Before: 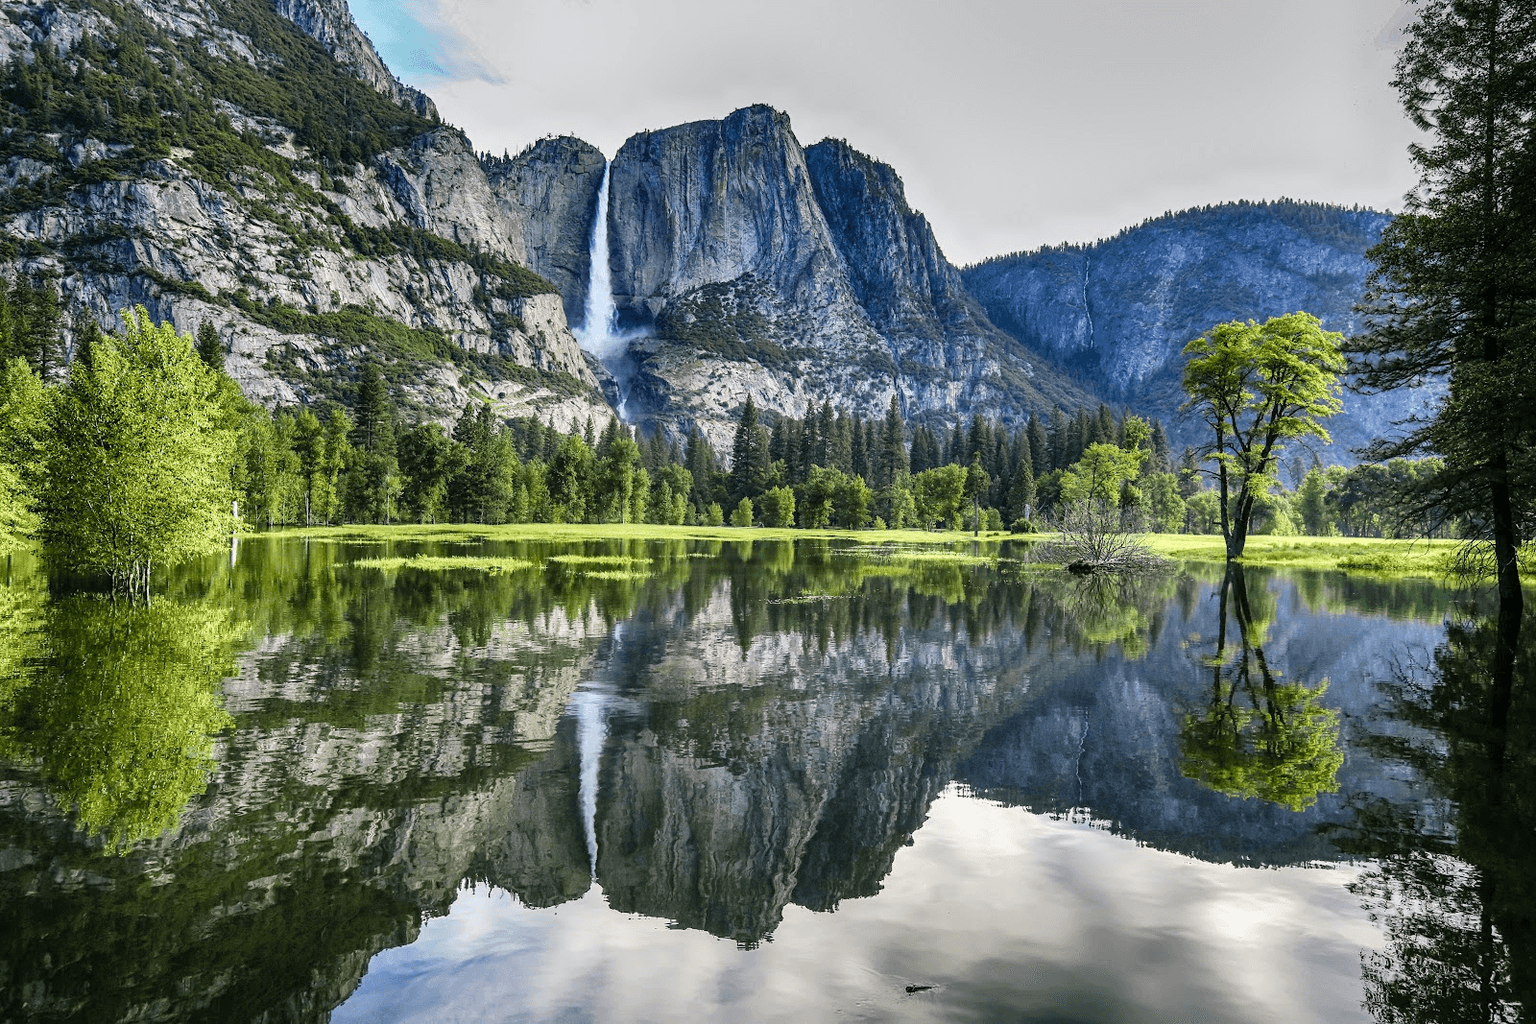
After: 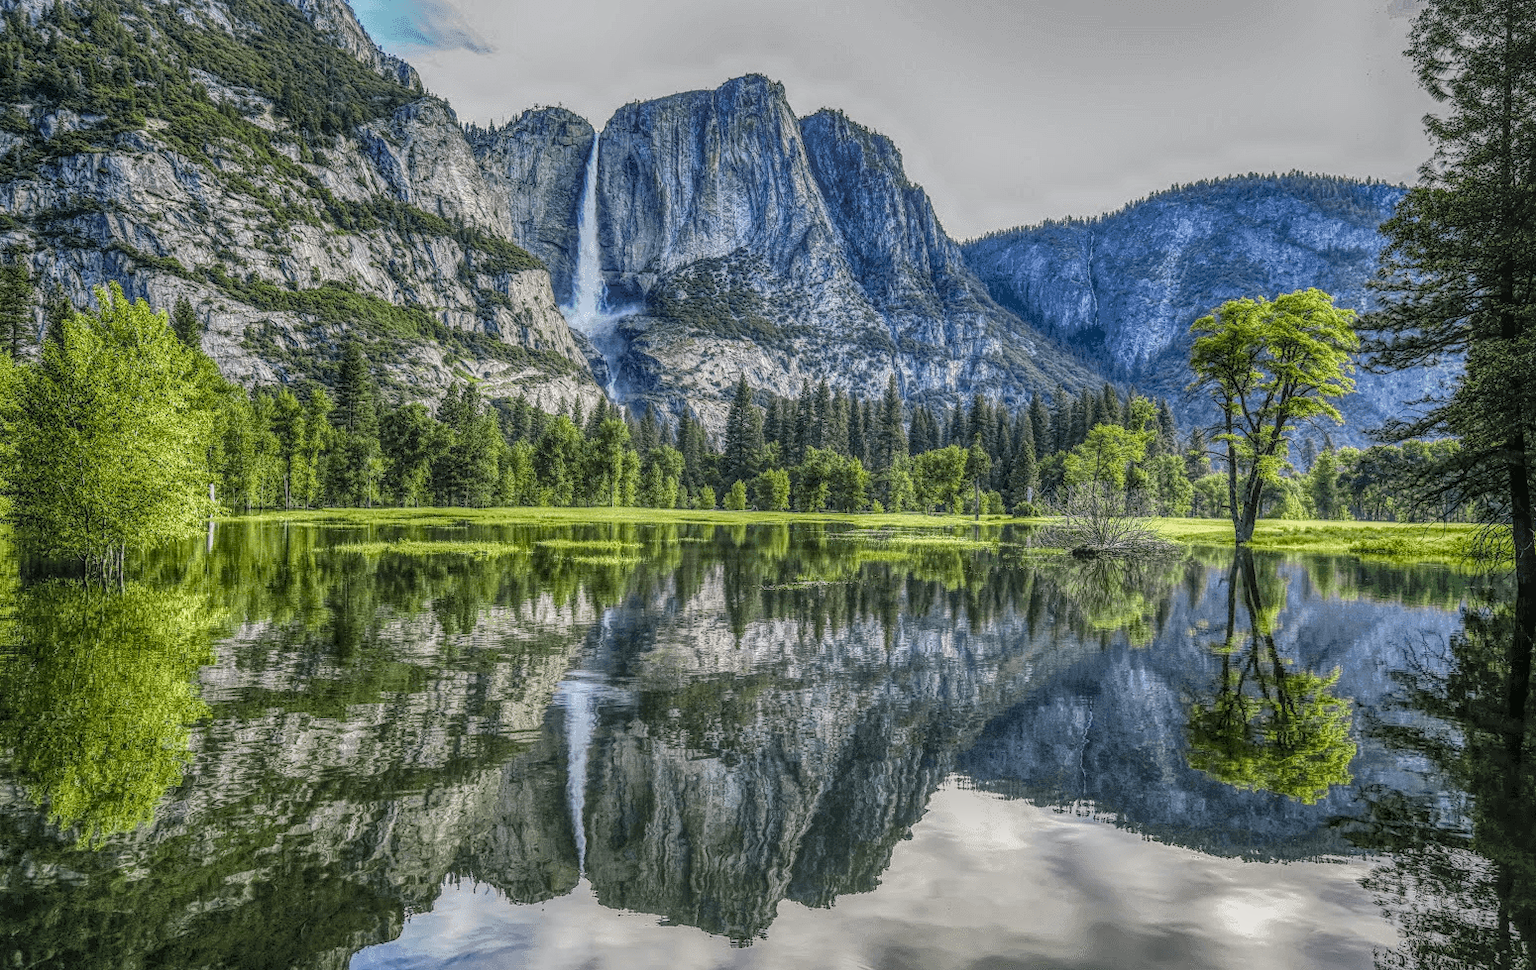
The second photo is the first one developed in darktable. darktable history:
local contrast: highlights 20%, shadows 30%, detail 200%, midtone range 0.2
tone equalizer: on, module defaults
shadows and highlights: radius 133.83, soften with gaussian
crop: left 1.964%, top 3.251%, right 1.122%, bottom 4.933%
